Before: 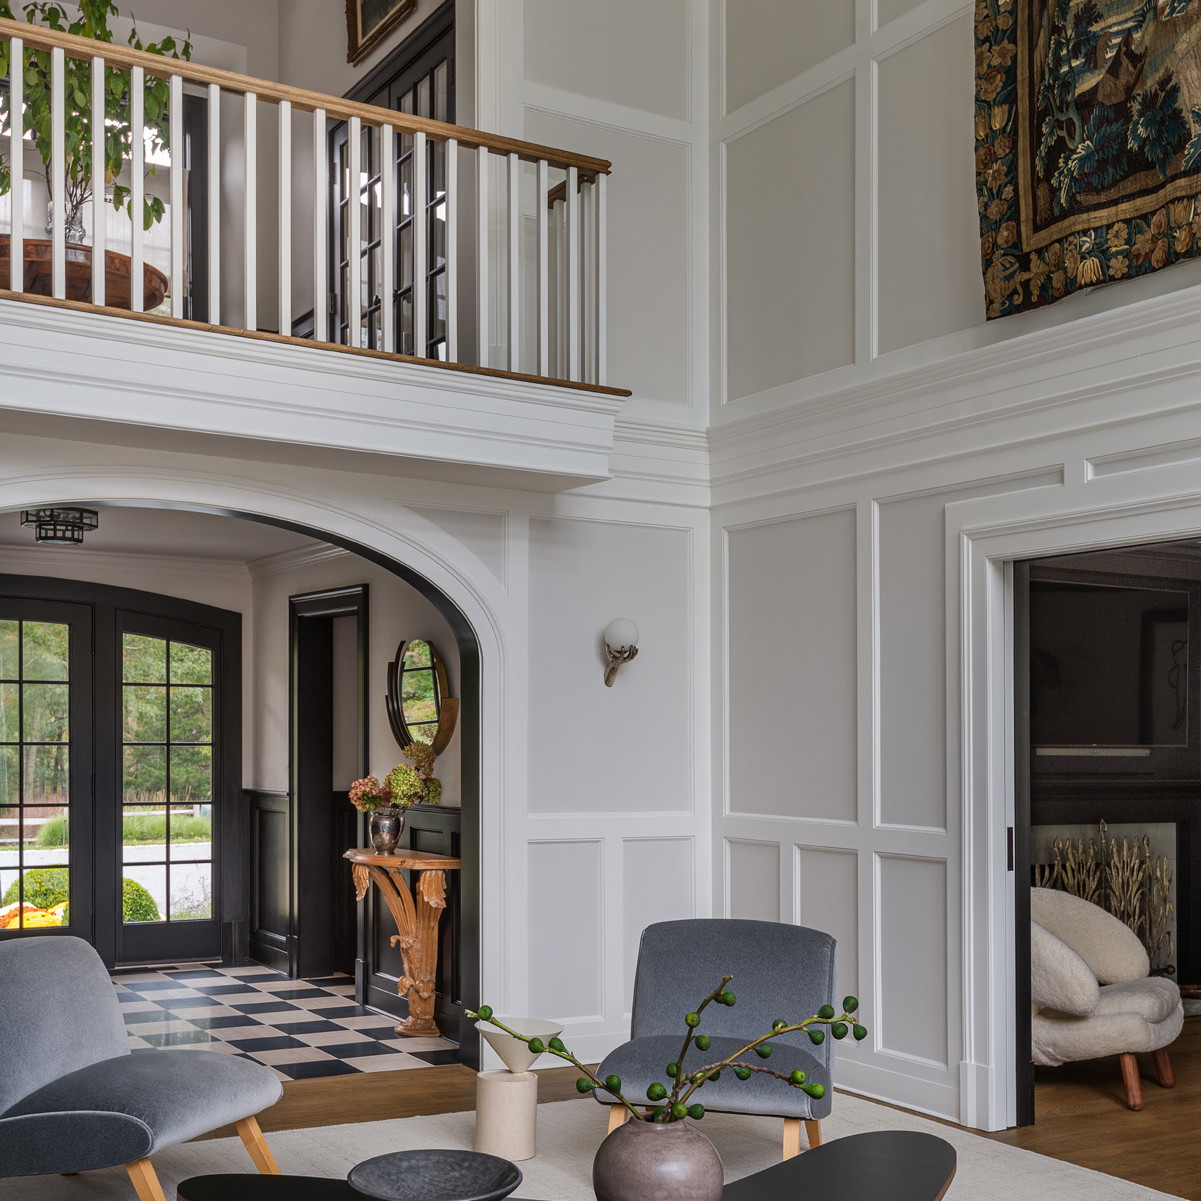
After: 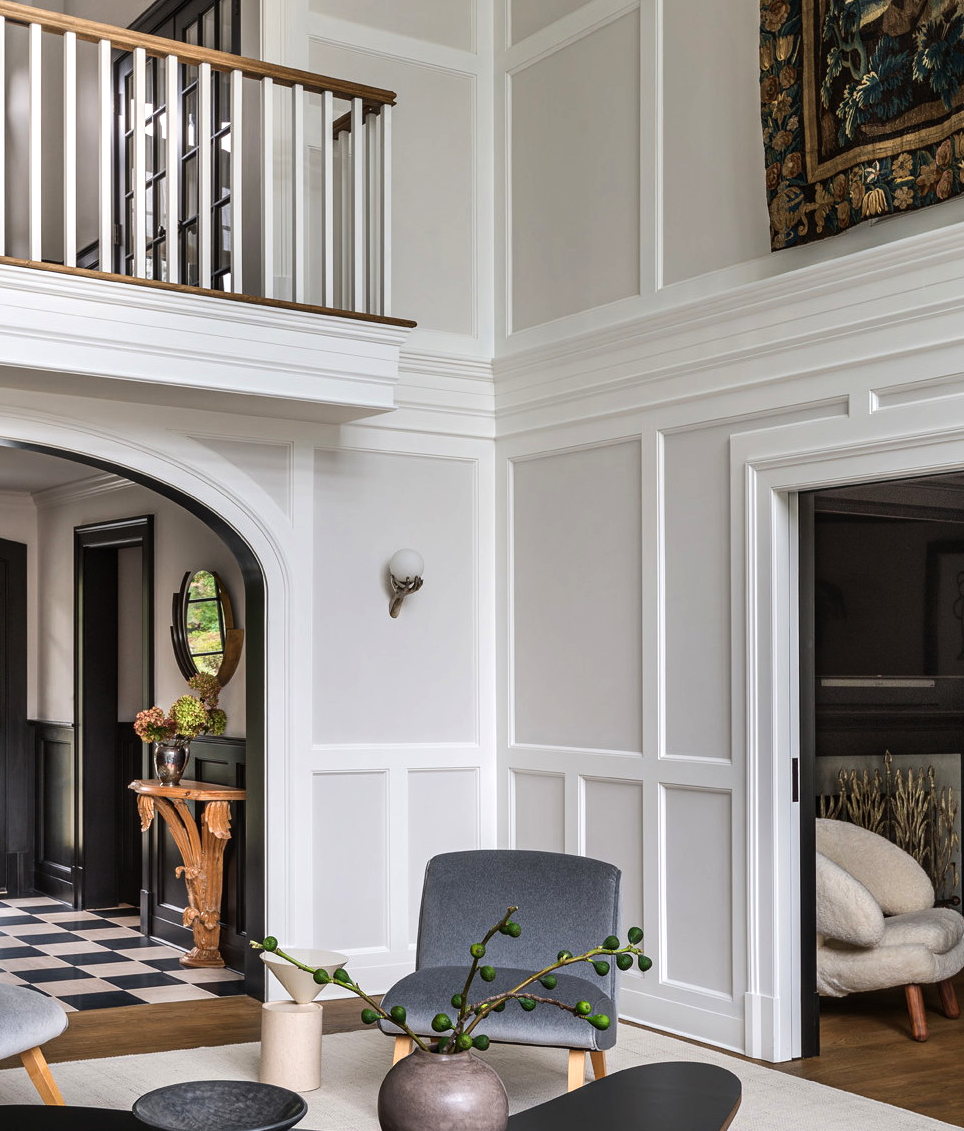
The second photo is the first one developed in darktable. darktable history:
exposure: exposure 0.236 EV, compensate highlight preservation false
crop and rotate: left 17.959%, top 5.771%, right 1.742%
tone equalizer: -8 EV -0.417 EV, -7 EV -0.389 EV, -6 EV -0.333 EV, -5 EV -0.222 EV, -3 EV 0.222 EV, -2 EV 0.333 EV, -1 EV 0.389 EV, +0 EV 0.417 EV, edges refinement/feathering 500, mask exposure compensation -1.57 EV, preserve details no
